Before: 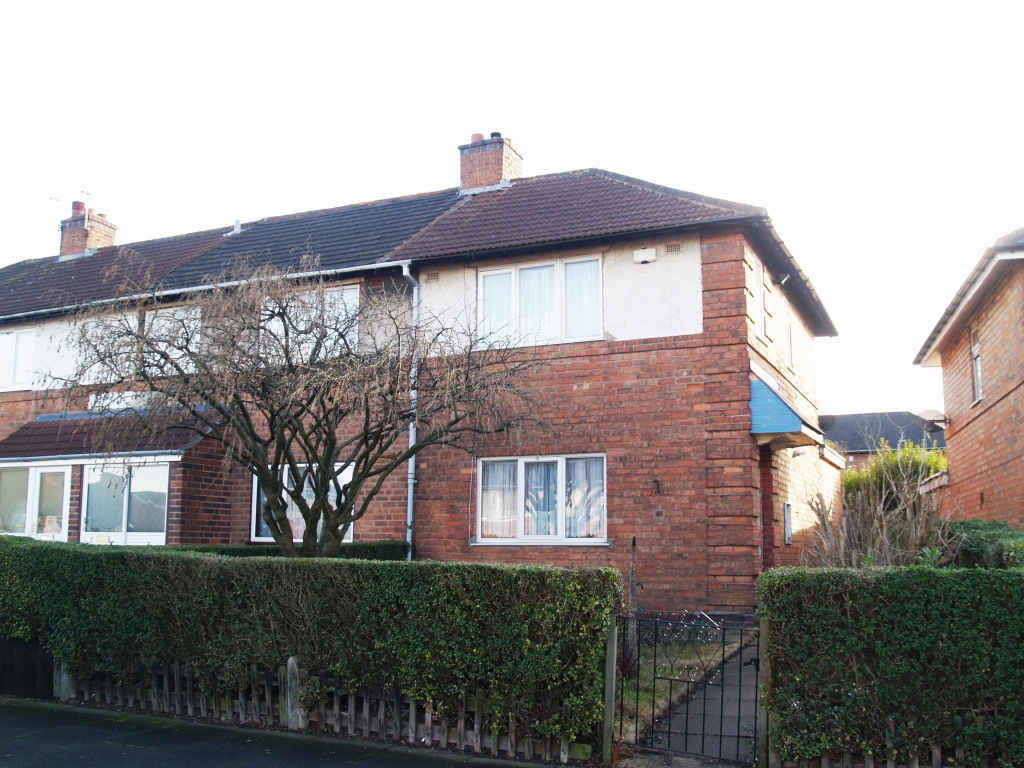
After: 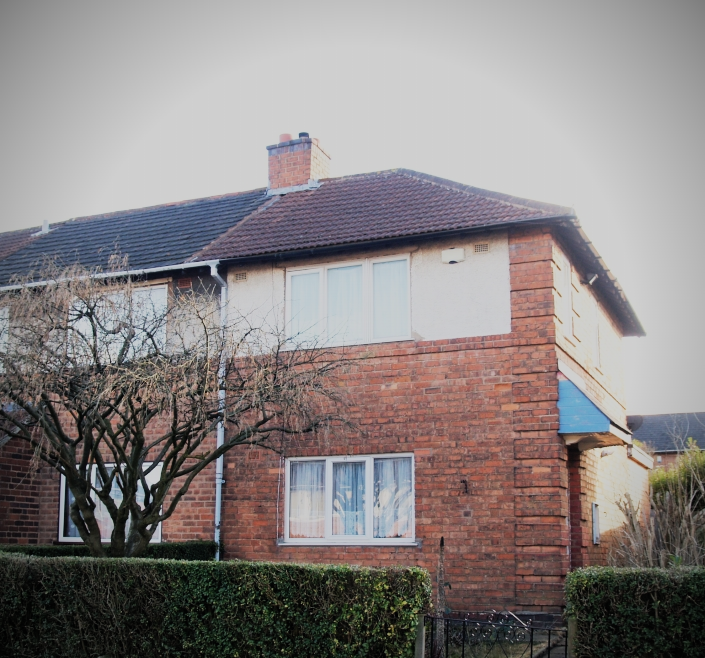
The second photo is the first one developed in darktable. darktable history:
crop: left 18.758%, right 12.374%, bottom 14.294%
filmic rgb: middle gray luminance 29.21%, black relative exposure -10.28 EV, white relative exposure 5.47 EV, threshold 5.97 EV, target black luminance 0%, hardness 3.94, latitude 2.25%, contrast 1.123, highlights saturation mix 3.58%, shadows ↔ highlights balance 14.83%, color science v5 (2021), contrast in shadows safe, contrast in highlights safe, enable highlight reconstruction true
vignetting: fall-off radius 60.79%, brightness -0.719, saturation -0.485
